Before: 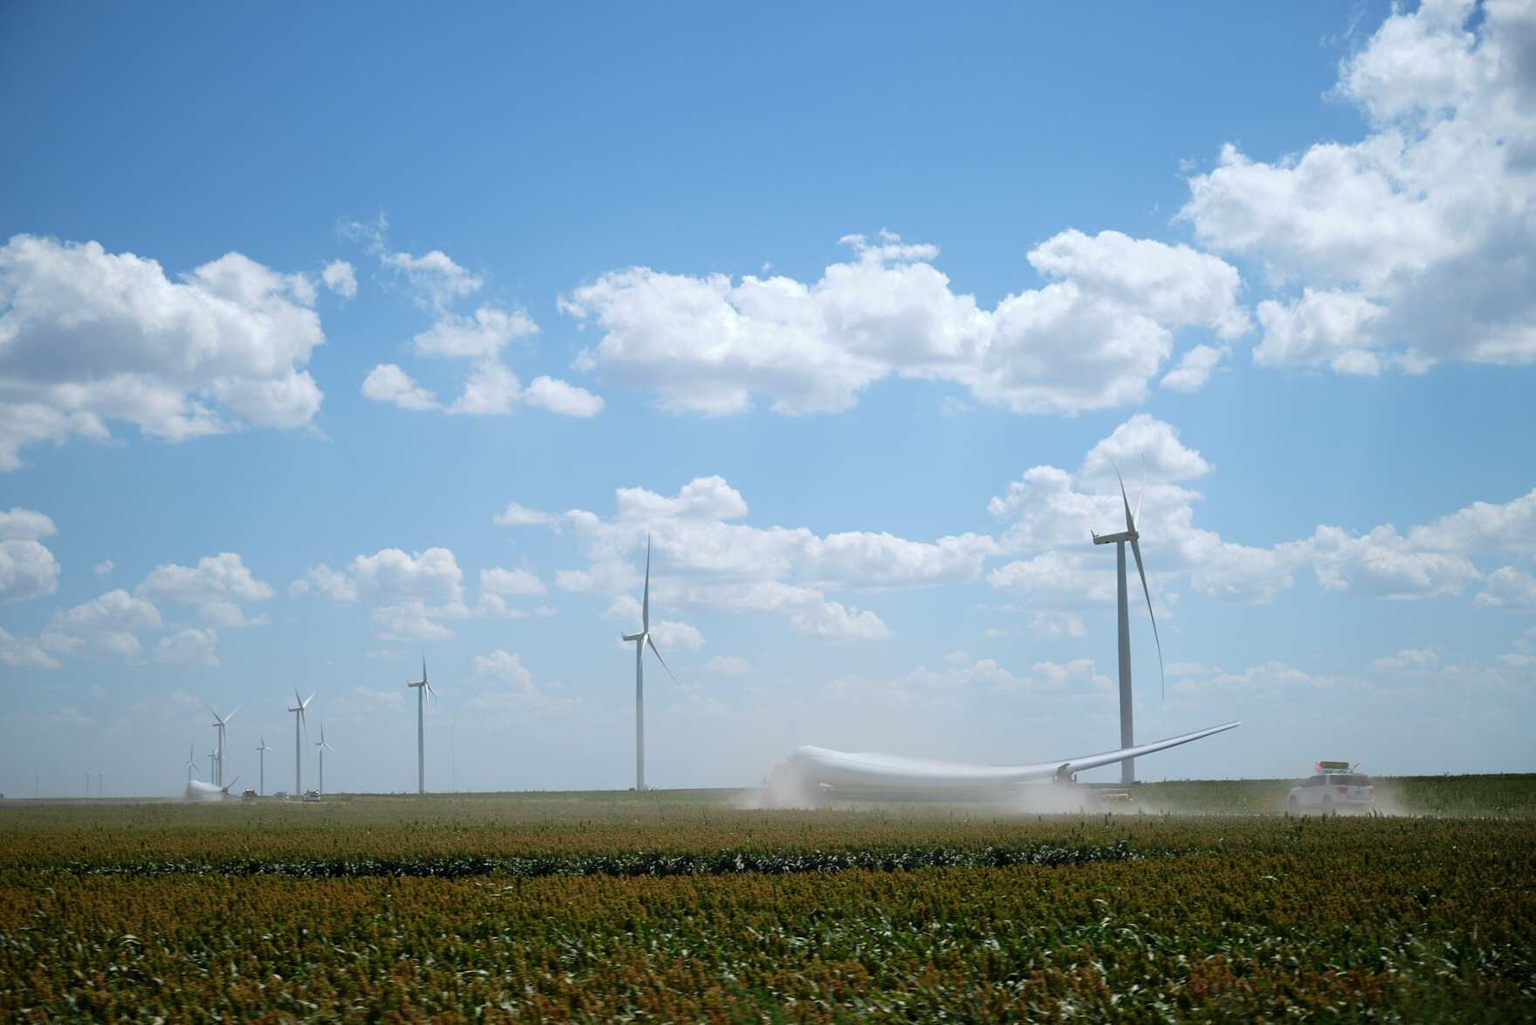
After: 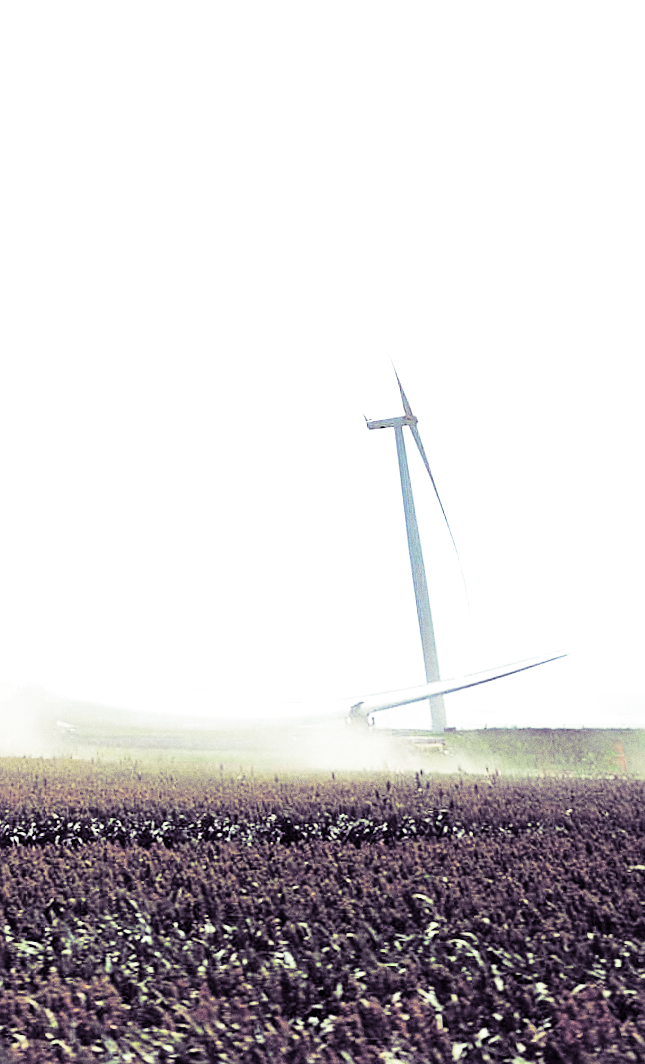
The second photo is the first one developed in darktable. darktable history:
rotate and perspective: rotation 0.72°, lens shift (vertical) -0.352, lens shift (horizontal) -0.051, crop left 0.152, crop right 0.859, crop top 0.019, crop bottom 0.964
crop: left 47.628%, top 6.643%, right 7.874%
white balance: emerald 1
split-toning: shadows › hue 266.4°, shadows › saturation 0.4, highlights › hue 61.2°, highlights › saturation 0.3, compress 0%
grain: coarseness 0.09 ISO
base curve: curves: ch0 [(0, 0) (0.018, 0.026) (0.143, 0.37) (0.33, 0.731) (0.458, 0.853) (0.735, 0.965) (0.905, 0.986) (1, 1)]
exposure: exposure 0.559 EV, compensate highlight preservation false
sharpen: on, module defaults
